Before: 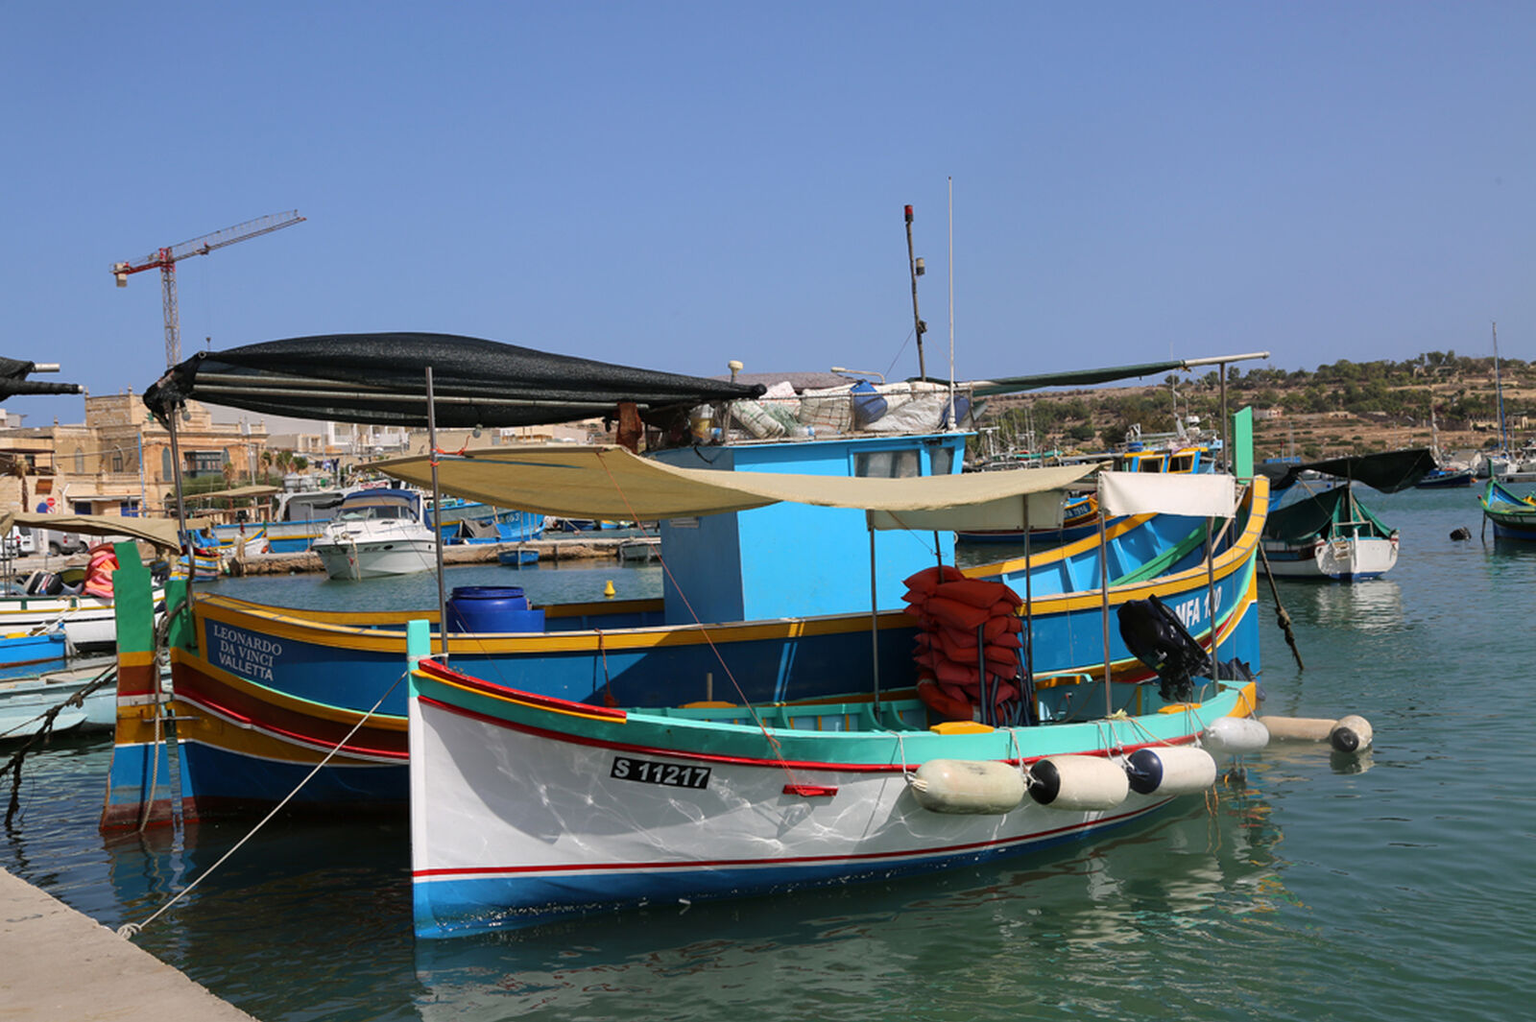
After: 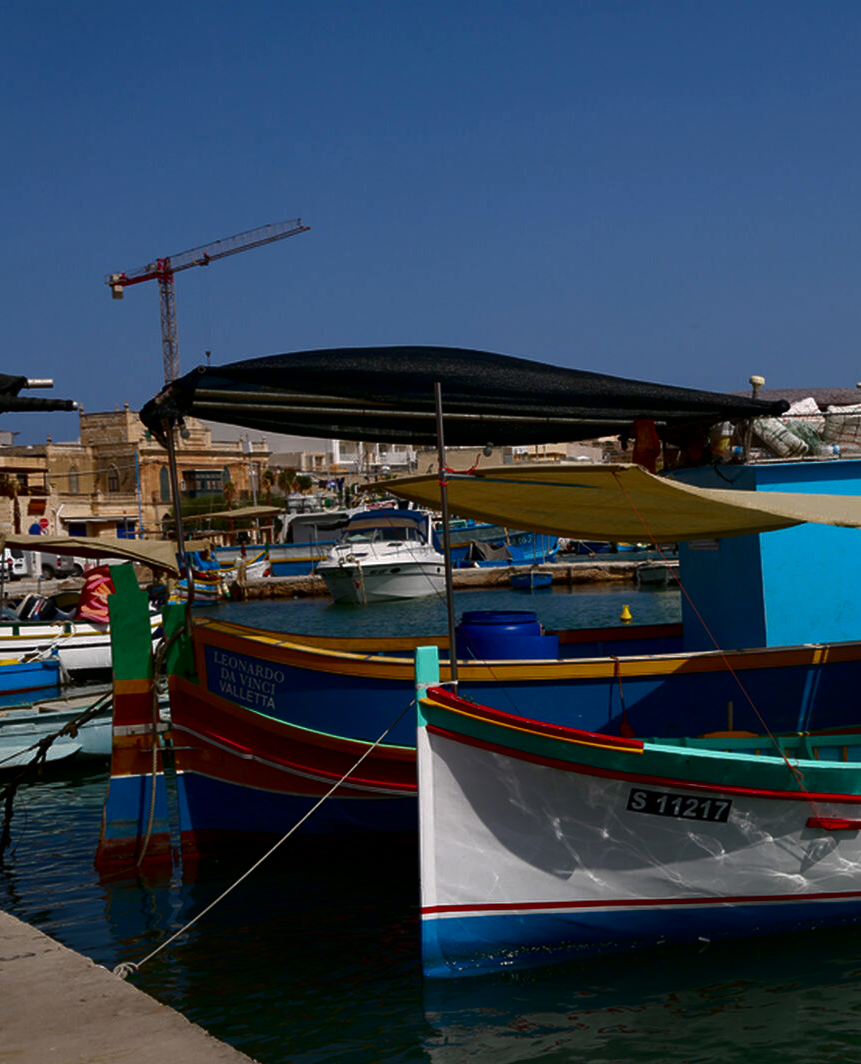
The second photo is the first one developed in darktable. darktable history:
contrast brightness saturation: brightness -0.52
crop: left 0.587%, right 45.588%, bottom 0.086%
